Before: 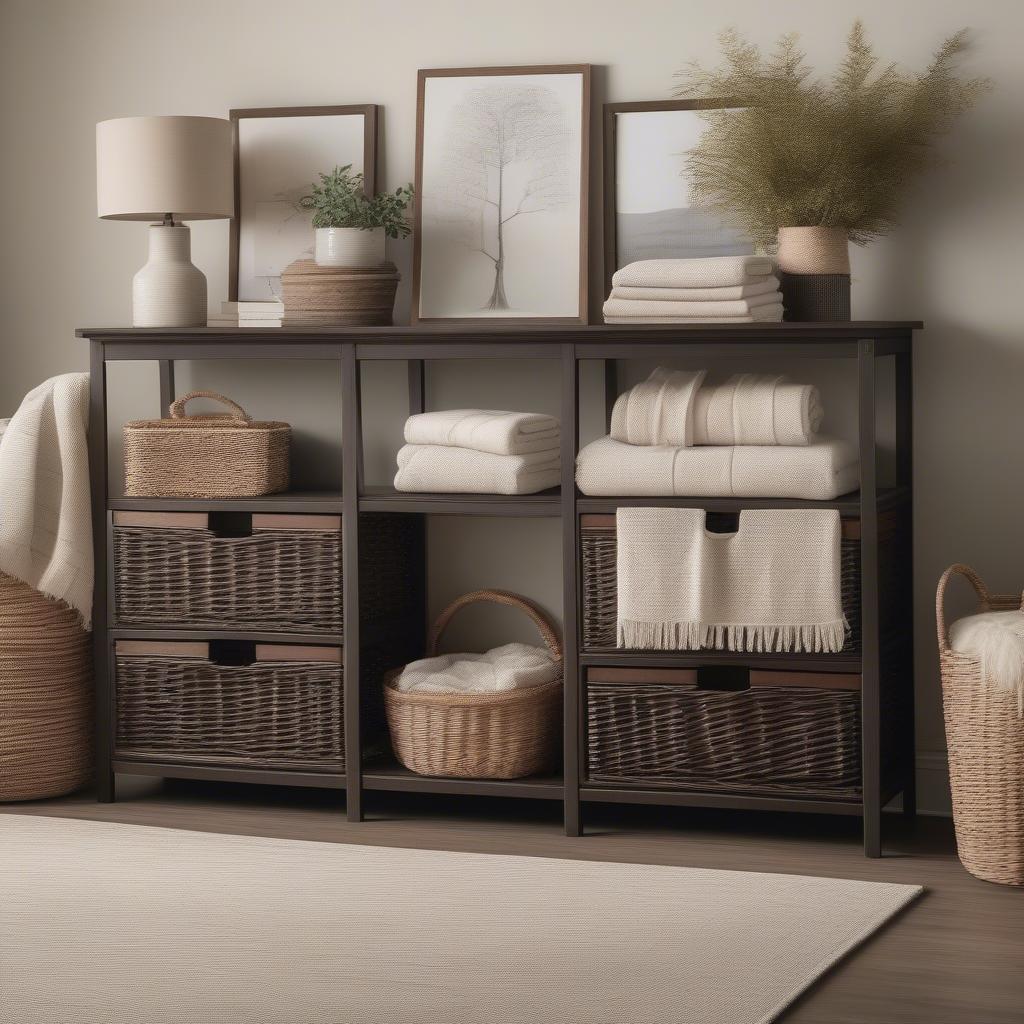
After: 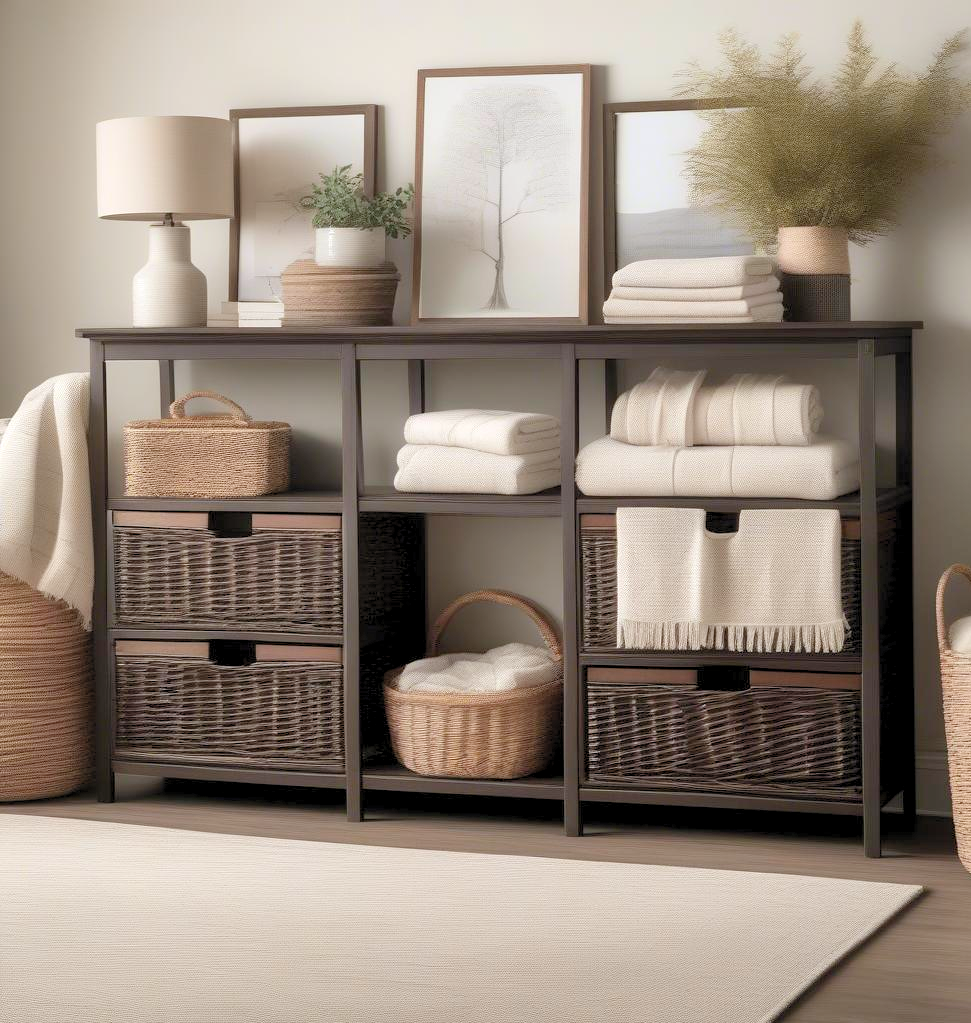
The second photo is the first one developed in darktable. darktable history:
crop and rotate: right 5.167%
levels: black 3.83%, white 90.64%, levels [0.044, 0.416, 0.908]
white balance: red 0.986, blue 1.01
